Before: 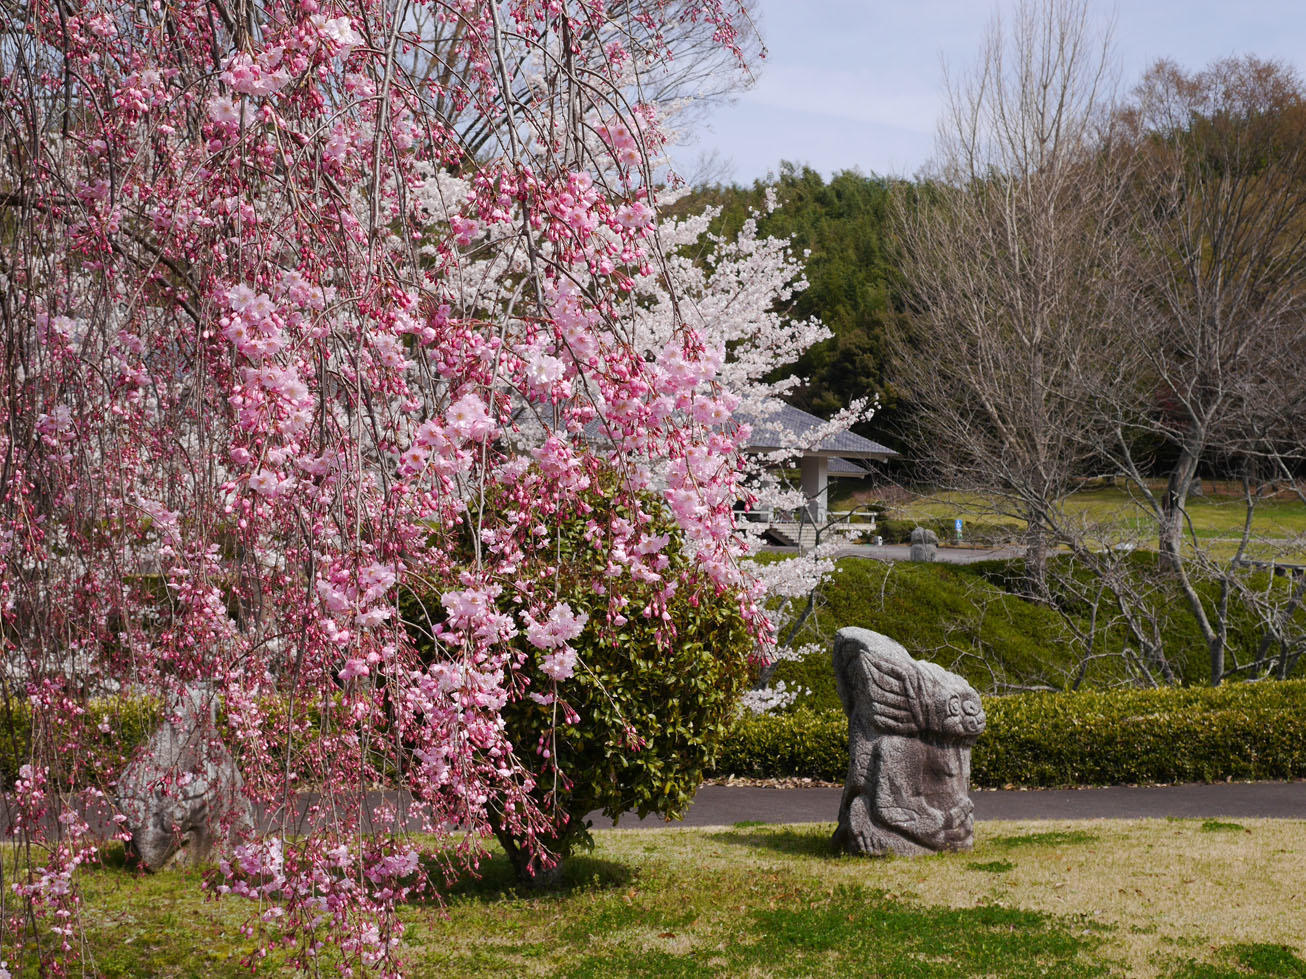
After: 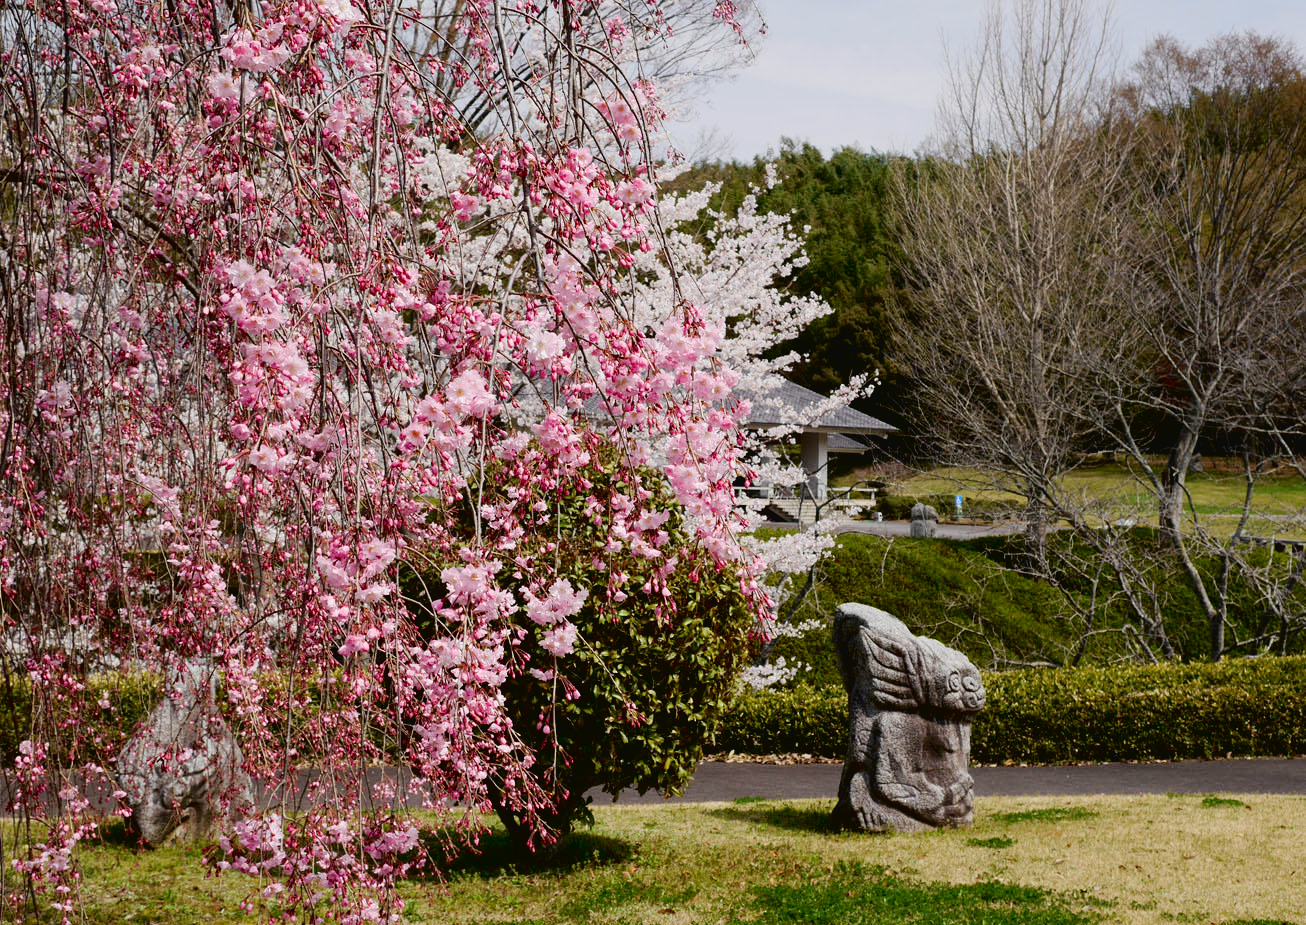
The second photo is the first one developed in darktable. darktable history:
tone curve: curves: ch0 [(0.003, 0.029) (0.037, 0.036) (0.149, 0.117) (0.297, 0.318) (0.422, 0.474) (0.531, 0.6) (0.743, 0.809) (0.877, 0.901) (1, 0.98)]; ch1 [(0, 0) (0.305, 0.325) (0.453, 0.437) (0.482, 0.479) (0.501, 0.5) (0.506, 0.503) (0.567, 0.572) (0.605, 0.608) (0.668, 0.69) (1, 1)]; ch2 [(0, 0) (0.313, 0.306) (0.4, 0.399) (0.45, 0.48) (0.499, 0.502) (0.512, 0.523) (0.57, 0.595) (0.653, 0.662) (1, 1)], color space Lab, independent channels, preserve colors none
crop and rotate: top 2.479%, bottom 3.018%
exposure: black level correction 0.009, exposure -0.159 EV, compensate highlight preservation false
